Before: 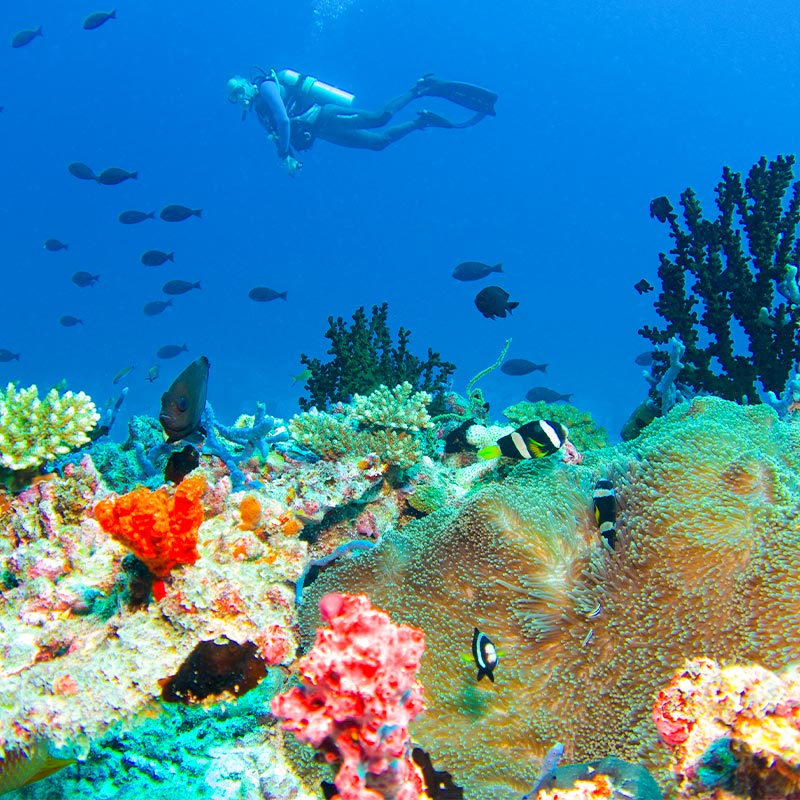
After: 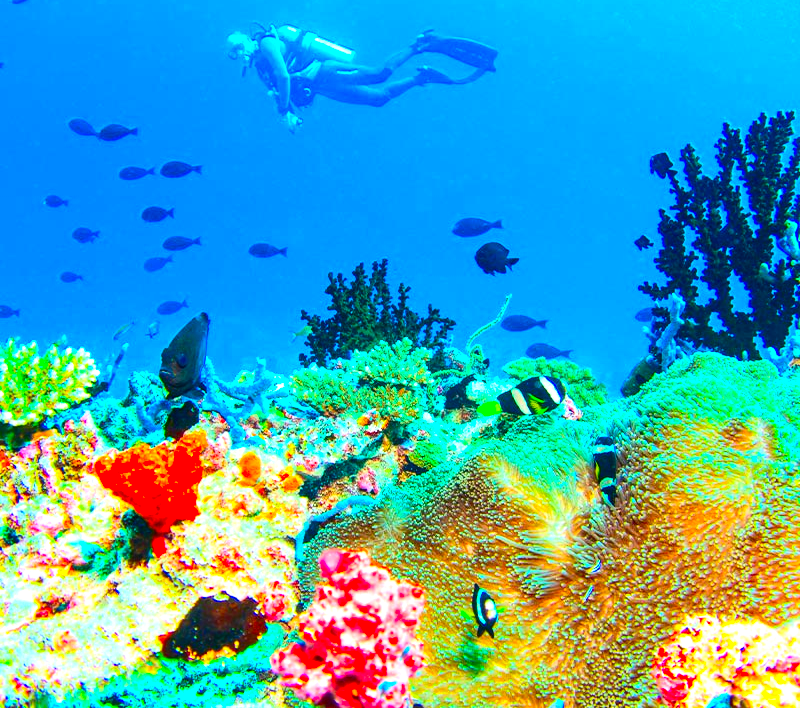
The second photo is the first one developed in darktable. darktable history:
local contrast: on, module defaults
contrast brightness saturation: contrast 0.259, brightness 0.015, saturation 0.886
crop and rotate: top 5.606%, bottom 5.837%
exposure: black level correction 0, exposure 0.5 EV, compensate highlight preservation false
